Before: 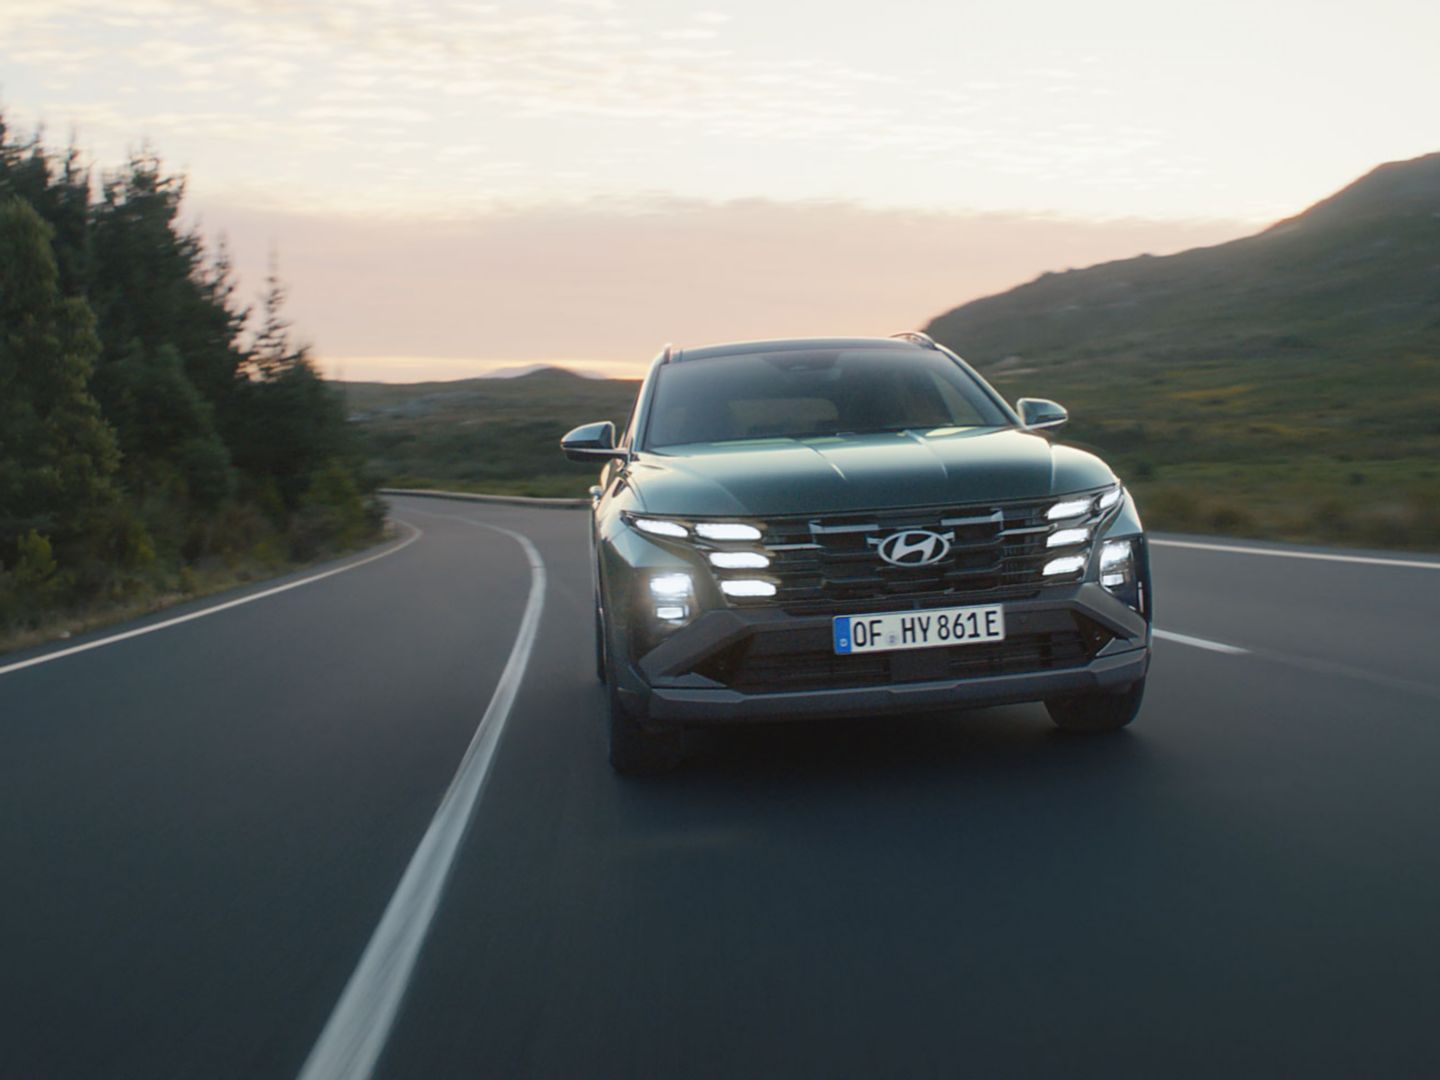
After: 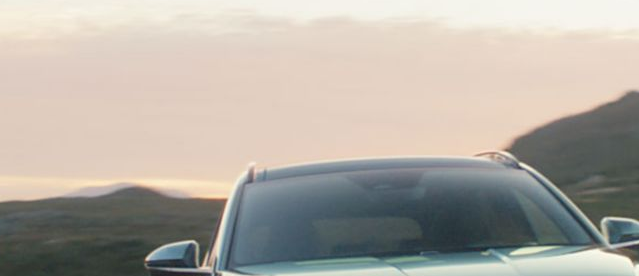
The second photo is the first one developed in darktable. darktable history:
crop: left 28.896%, top 16.827%, right 26.673%, bottom 57.569%
